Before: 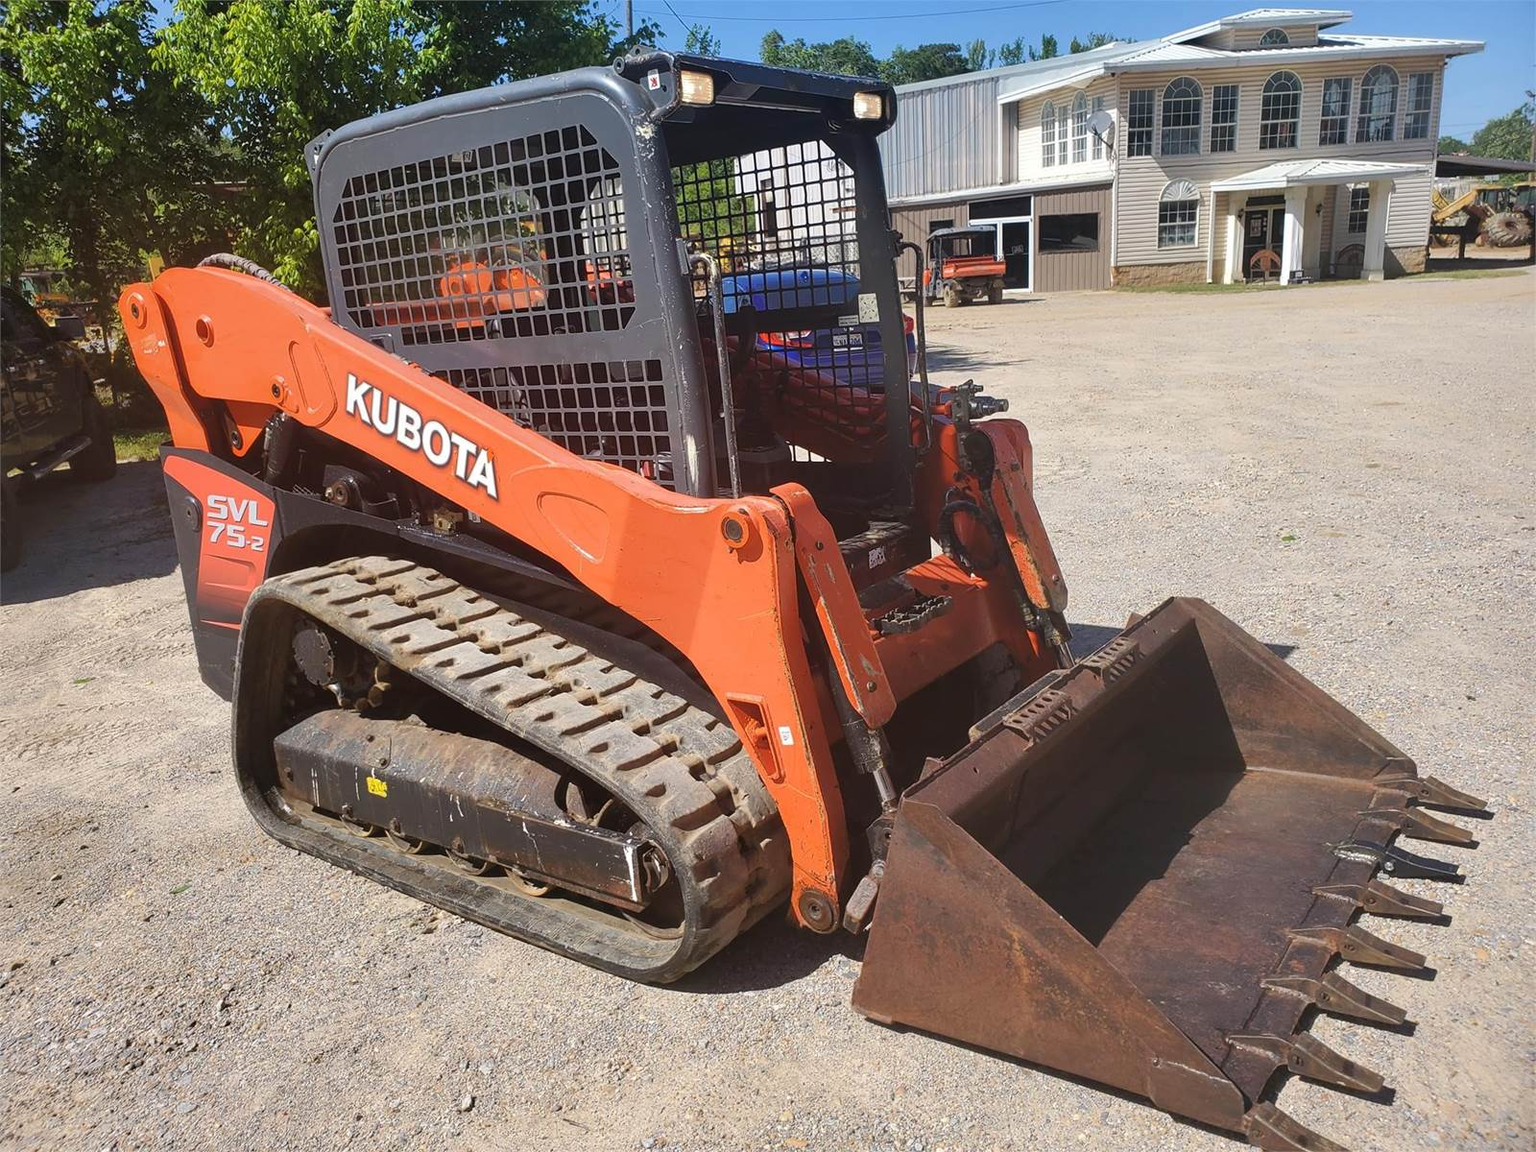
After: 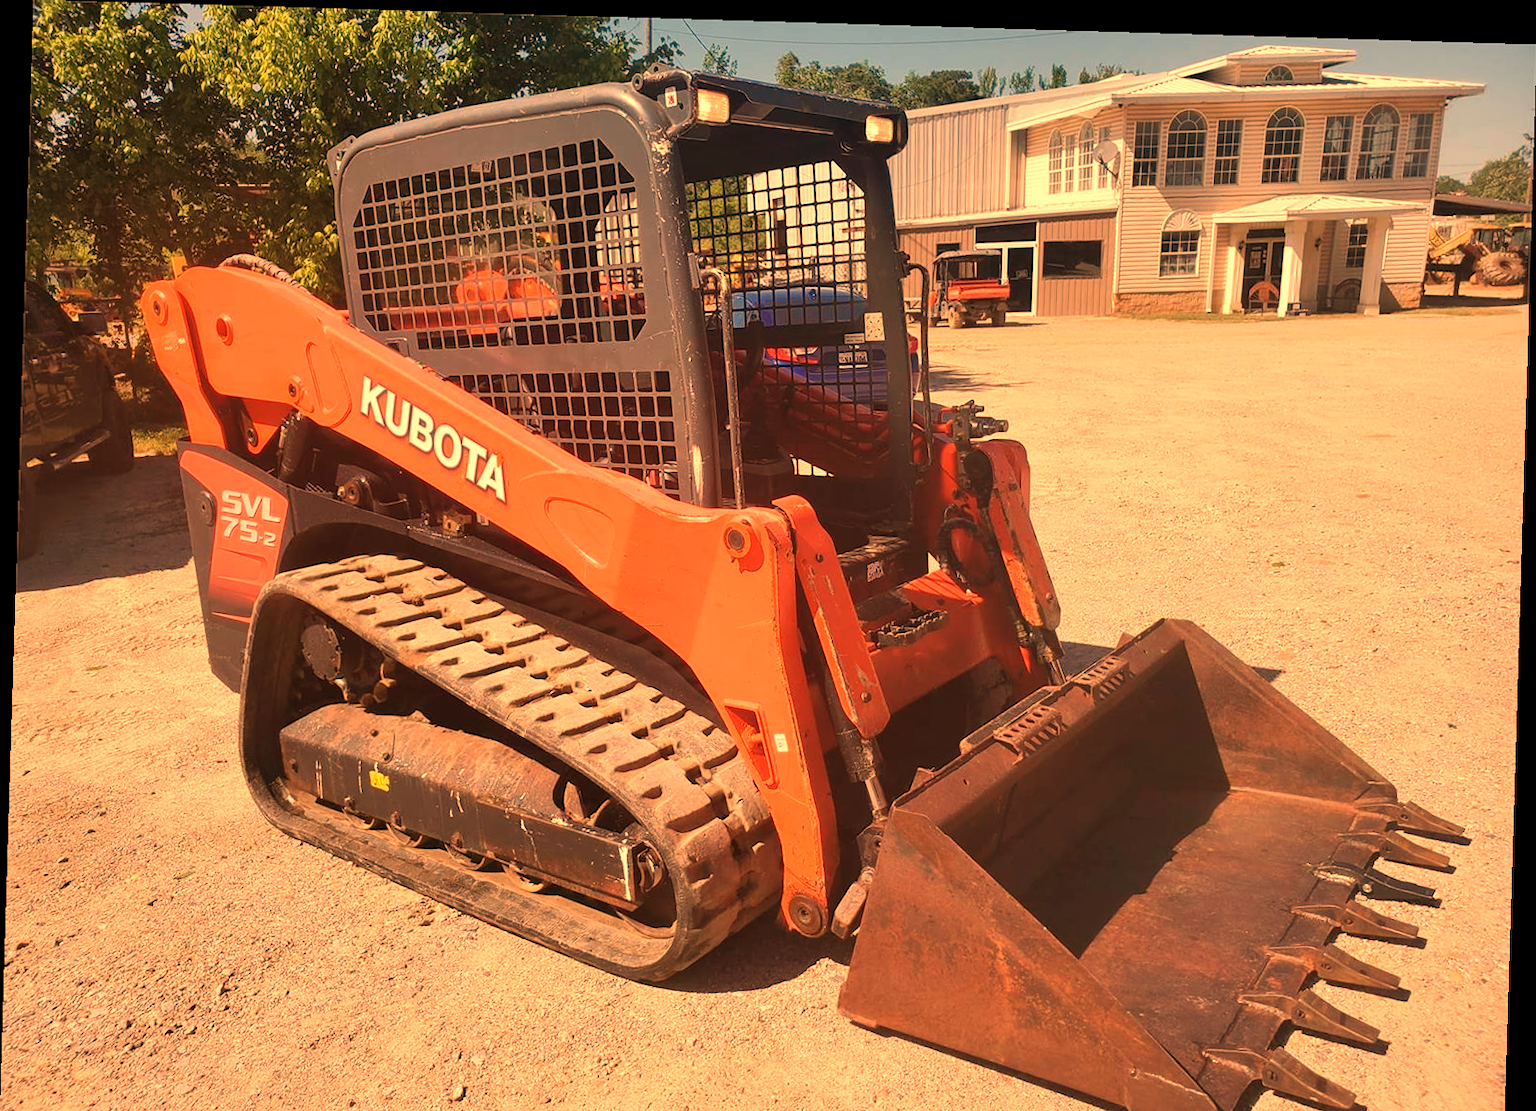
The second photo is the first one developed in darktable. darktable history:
rotate and perspective: rotation 1.72°, automatic cropping off
white balance: red 1.467, blue 0.684
crop and rotate: top 0%, bottom 5.097%
